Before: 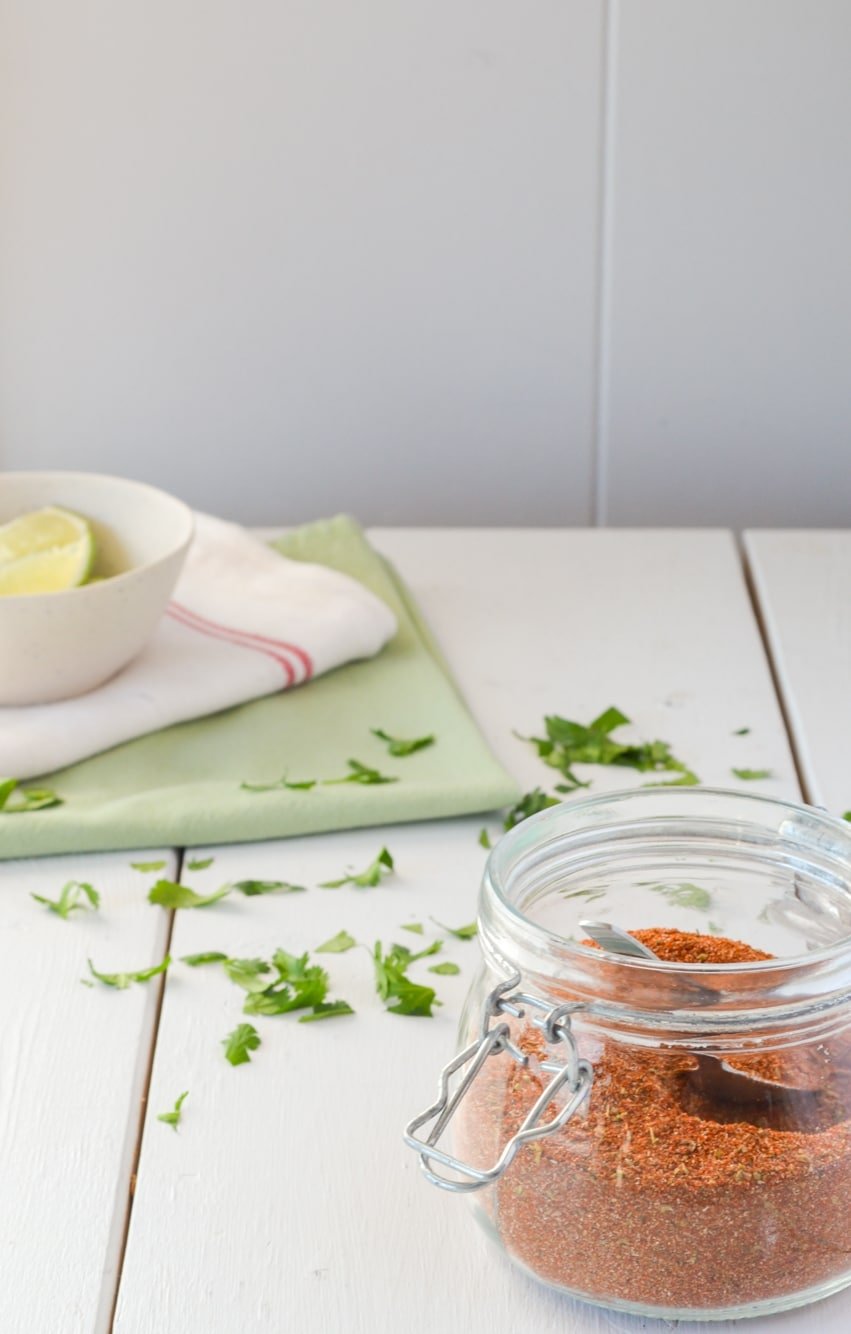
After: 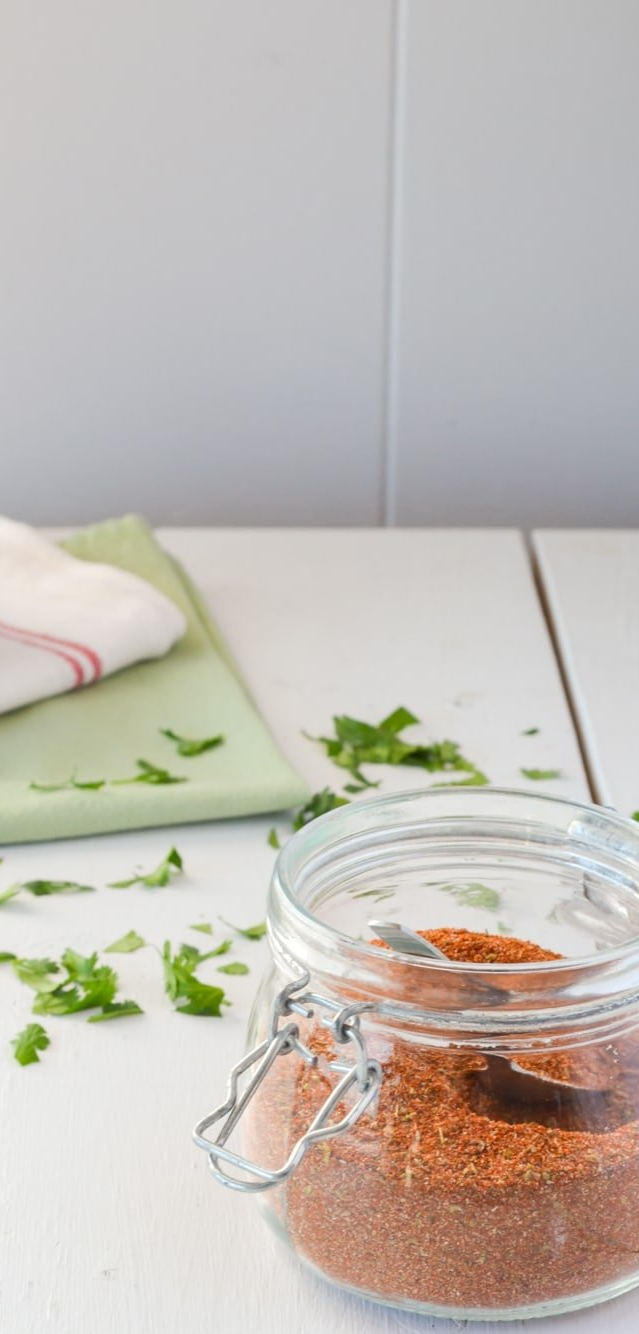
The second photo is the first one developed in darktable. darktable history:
local contrast: mode bilateral grid, contrast 14, coarseness 37, detail 104%, midtone range 0.2
crop and rotate: left 24.865%
